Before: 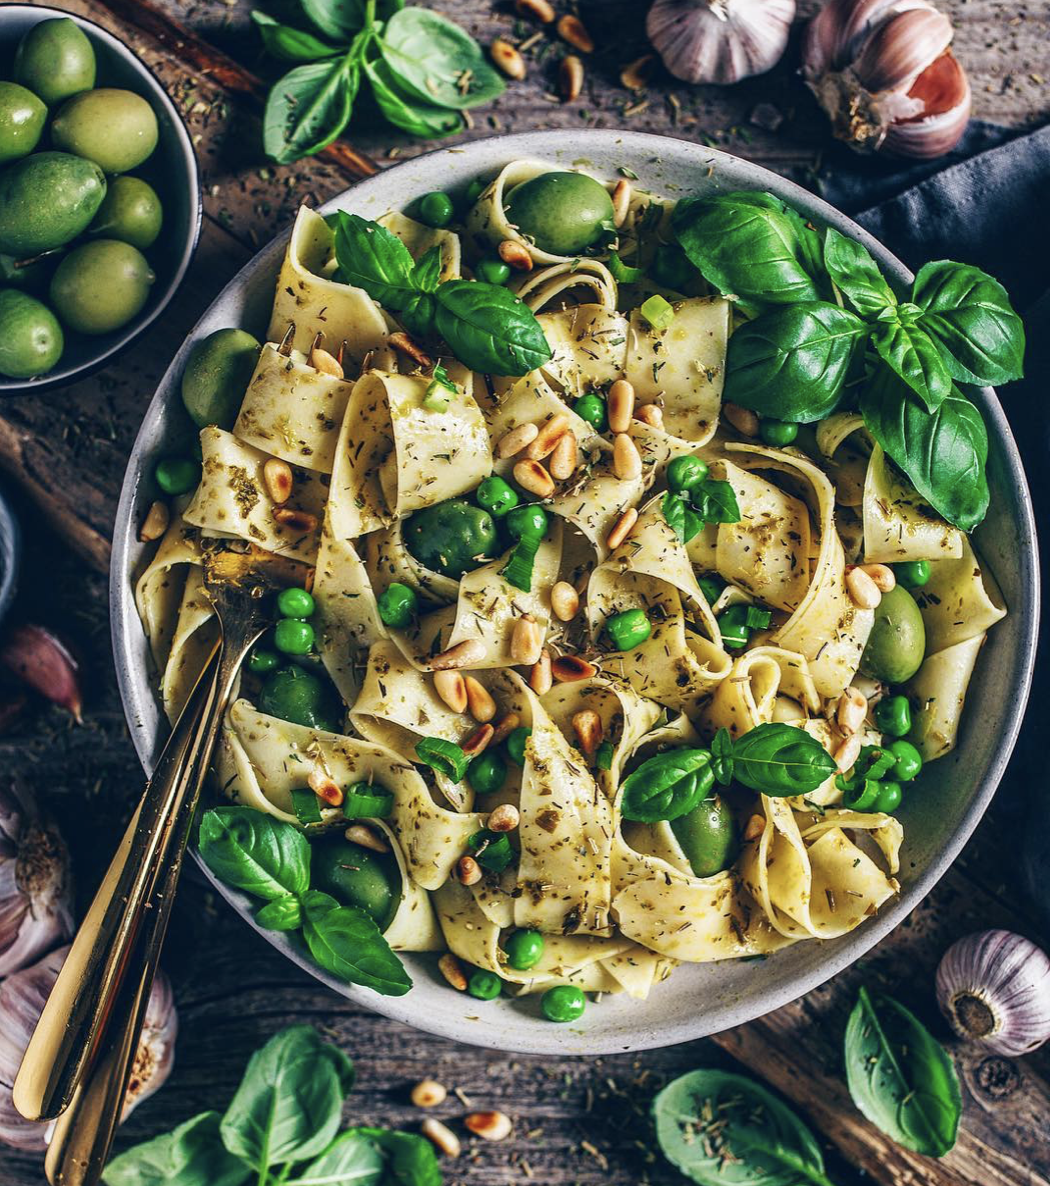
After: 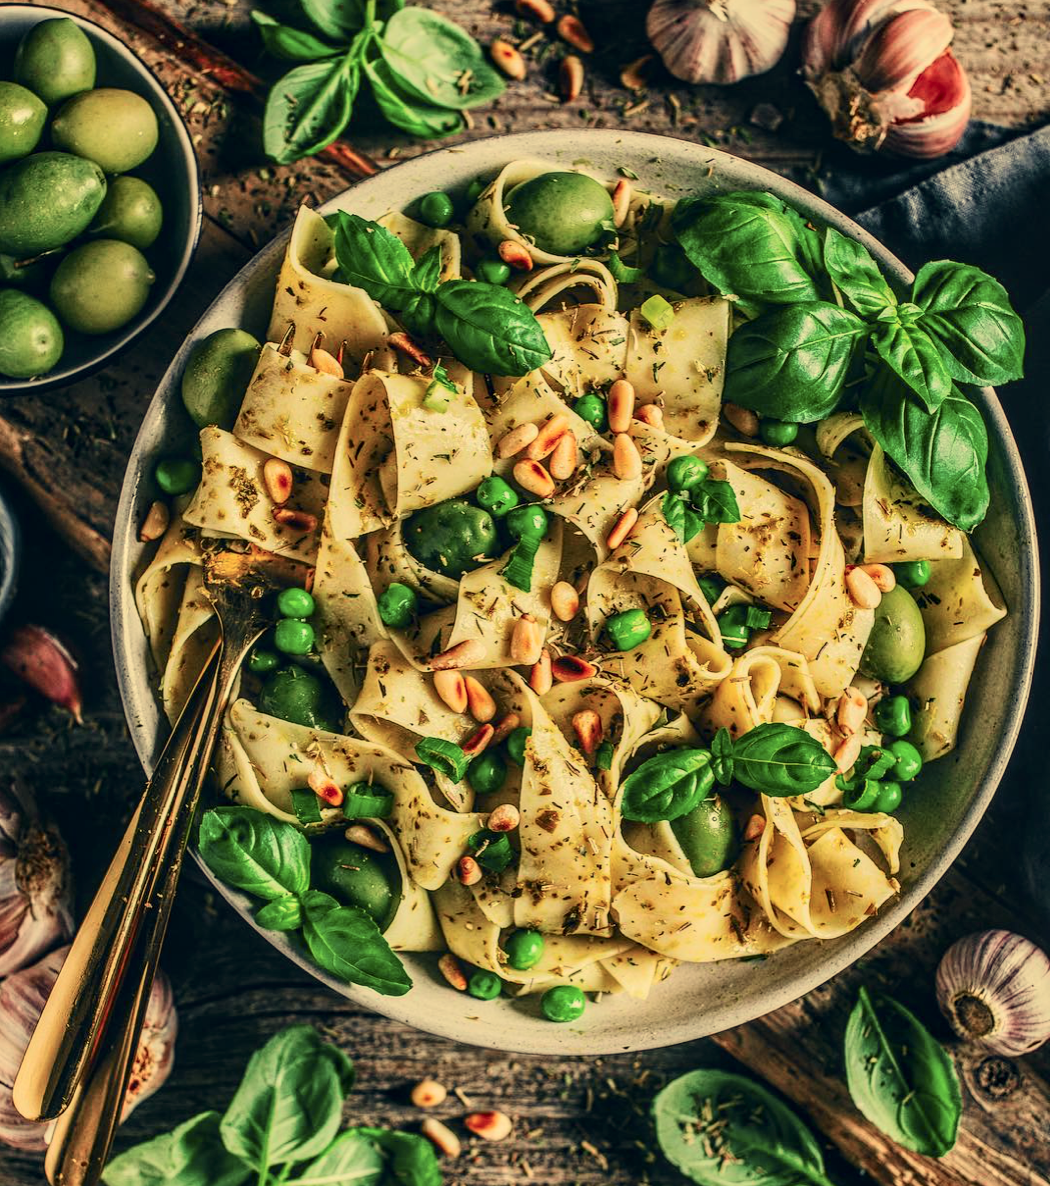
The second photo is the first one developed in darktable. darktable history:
local contrast: on, module defaults
tone curve: curves: ch0 [(0, 0) (0.091, 0.066) (0.184, 0.16) (0.491, 0.519) (0.748, 0.765) (1, 0.919)]; ch1 [(0, 0) (0.179, 0.173) (0.322, 0.32) (0.424, 0.424) (0.502, 0.504) (0.56, 0.578) (0.631, 0.675) (0.777, 0.806) (1, 1)]; ch2 [(0, 0) (0.434, 0.447) (0.483, 0.487) (0.547, 0.573) (0.676, 0.673) (1, 1)], color space Lab, independent channels, preserve colors none
white balance: red 1.08, blue 0.791
